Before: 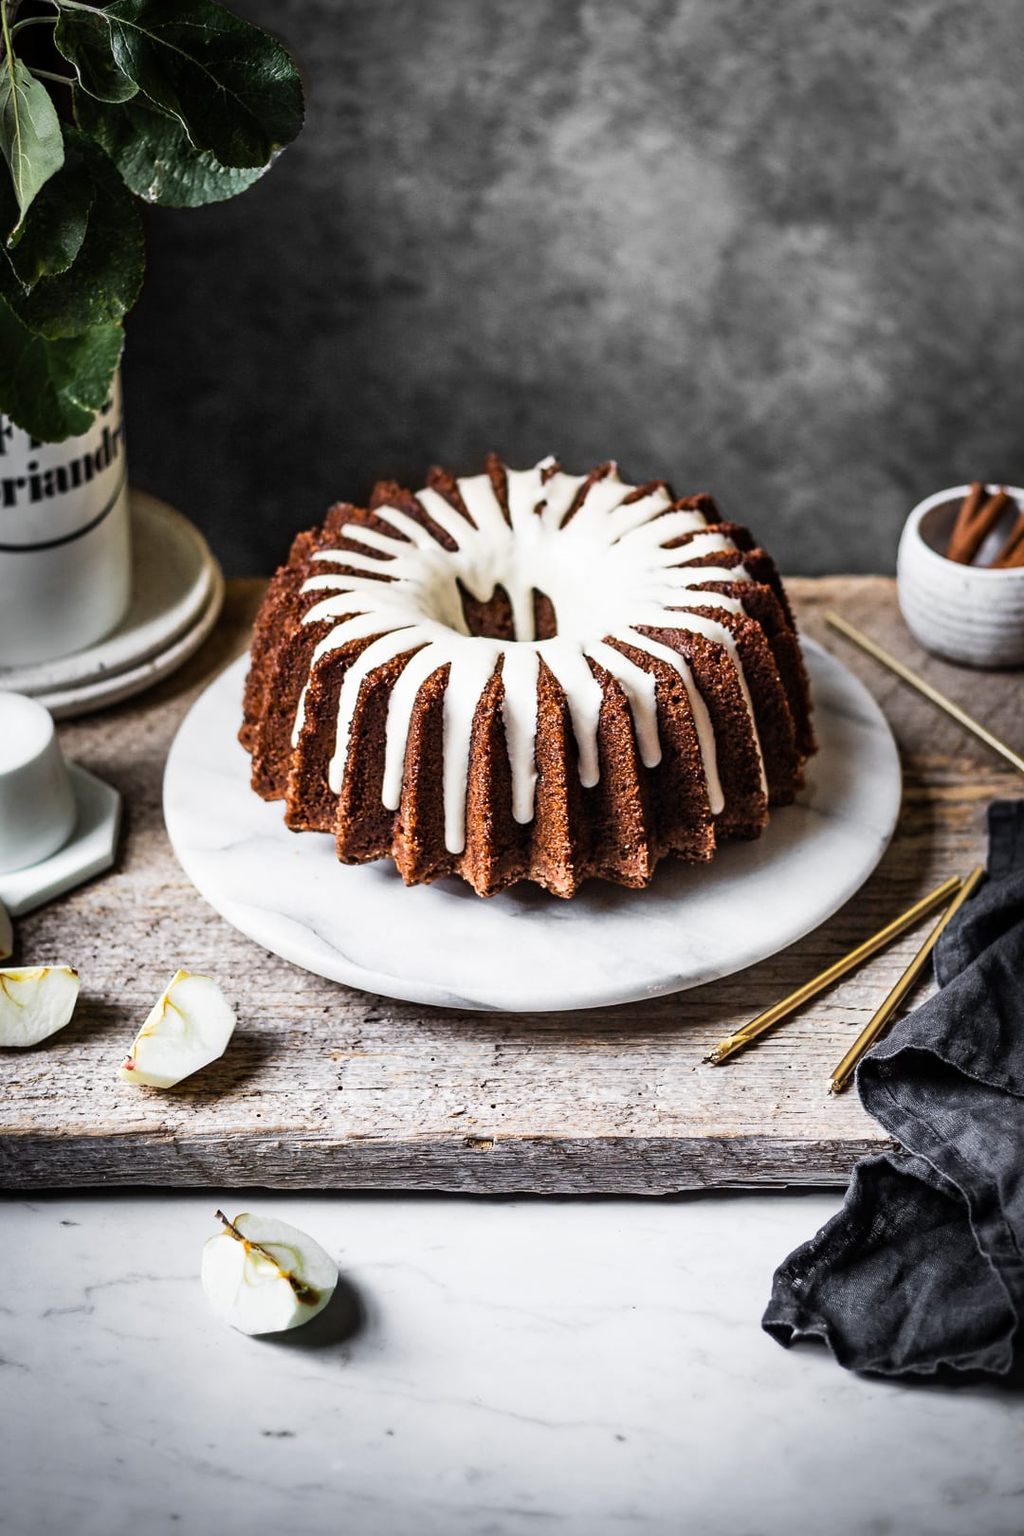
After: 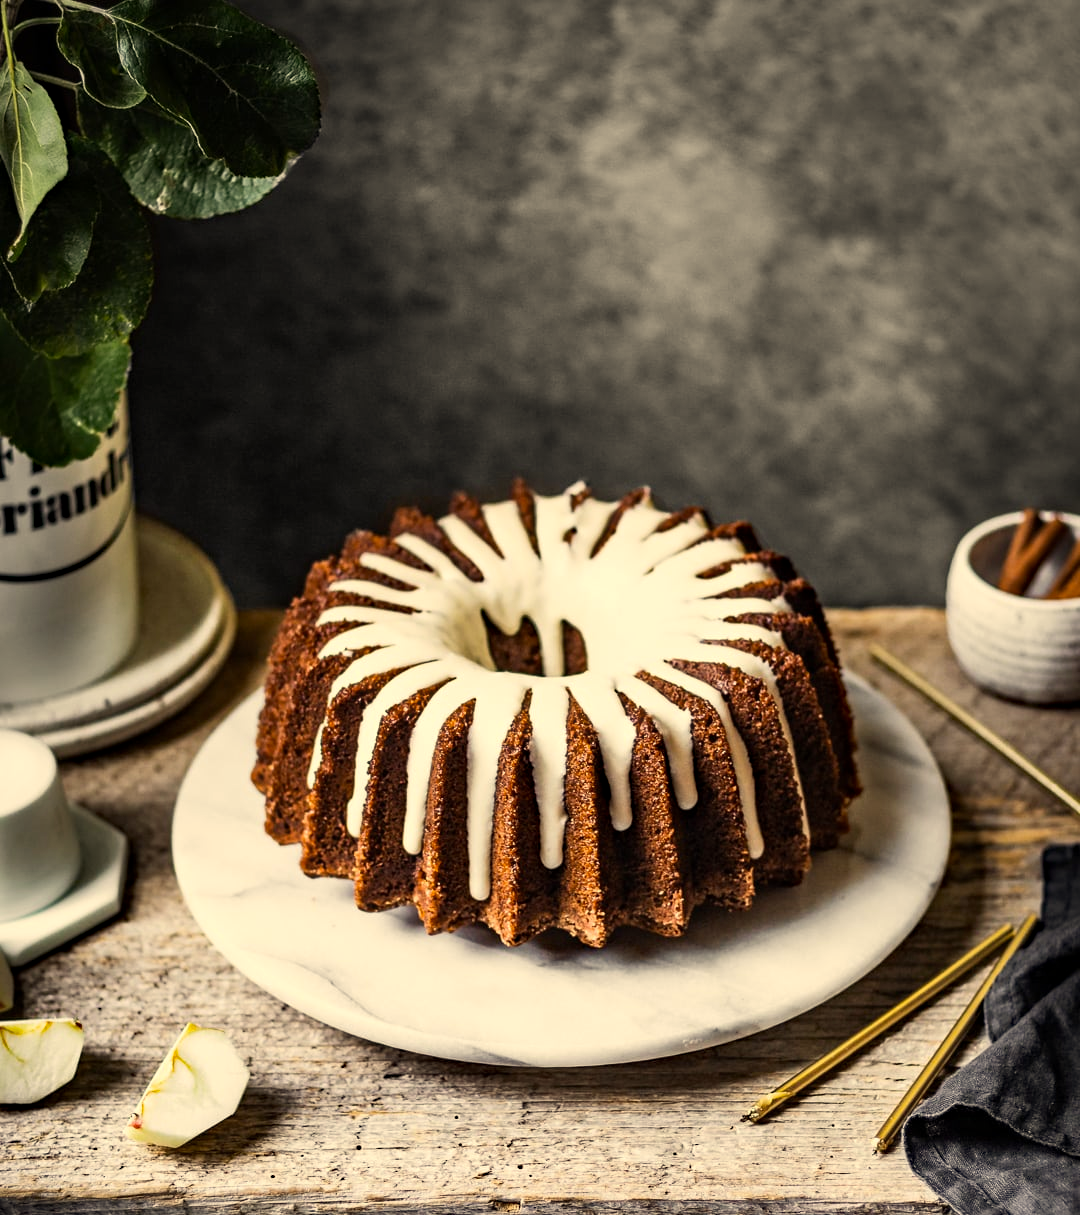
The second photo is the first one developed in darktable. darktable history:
color correction: highlights a* 2.72, highlights b* 22.8
crop: bottom 24.988%
haze removal: compatibility mode true, adaptive false
